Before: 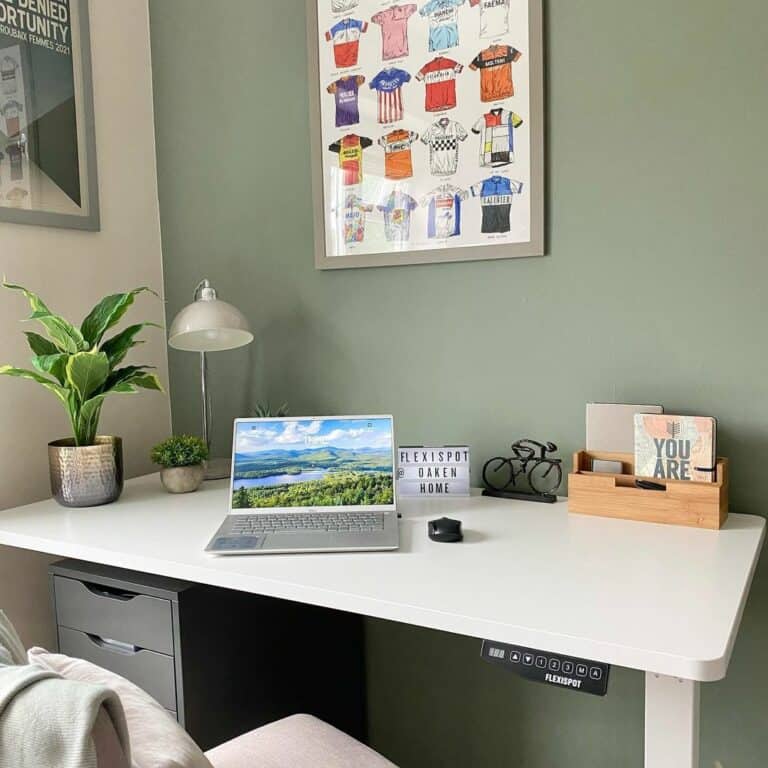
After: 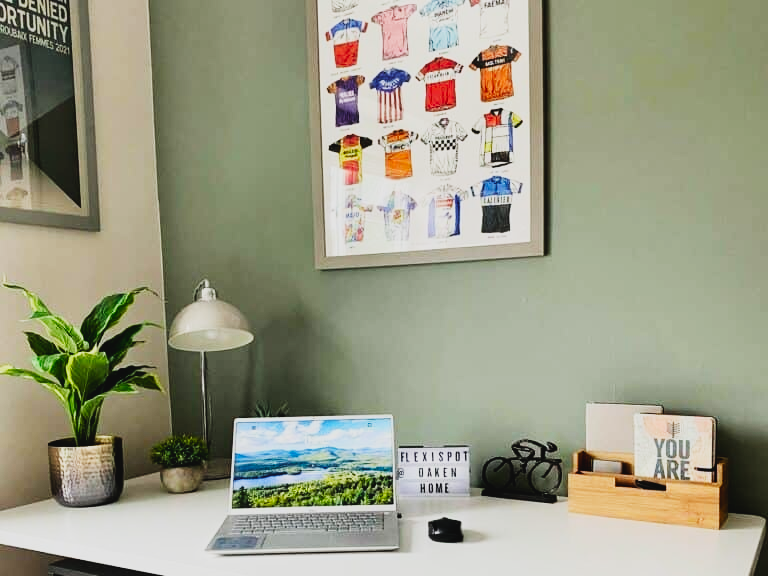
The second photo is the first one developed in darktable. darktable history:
tone curve: curves: ch0 [(0, 0) (0.042, 0.01) (0.223, 0.123) (0.59, 0.574) (0.802, 0.868) (1, 1)], color space Lab, linked channels, preserve colors none
crop: bottom 24.988%
sigmoid: contrast 2, skew -0.2, preserve hue 0%, red attenuation 0.1, red rotation 0.035, green attenuation 0.1, green rotation -0.017, blue attenuation 0.15, blue rotation -0.052, base primaries Rec2020
contrast brightness saturation: contrast -0.19, saturation 0.19
